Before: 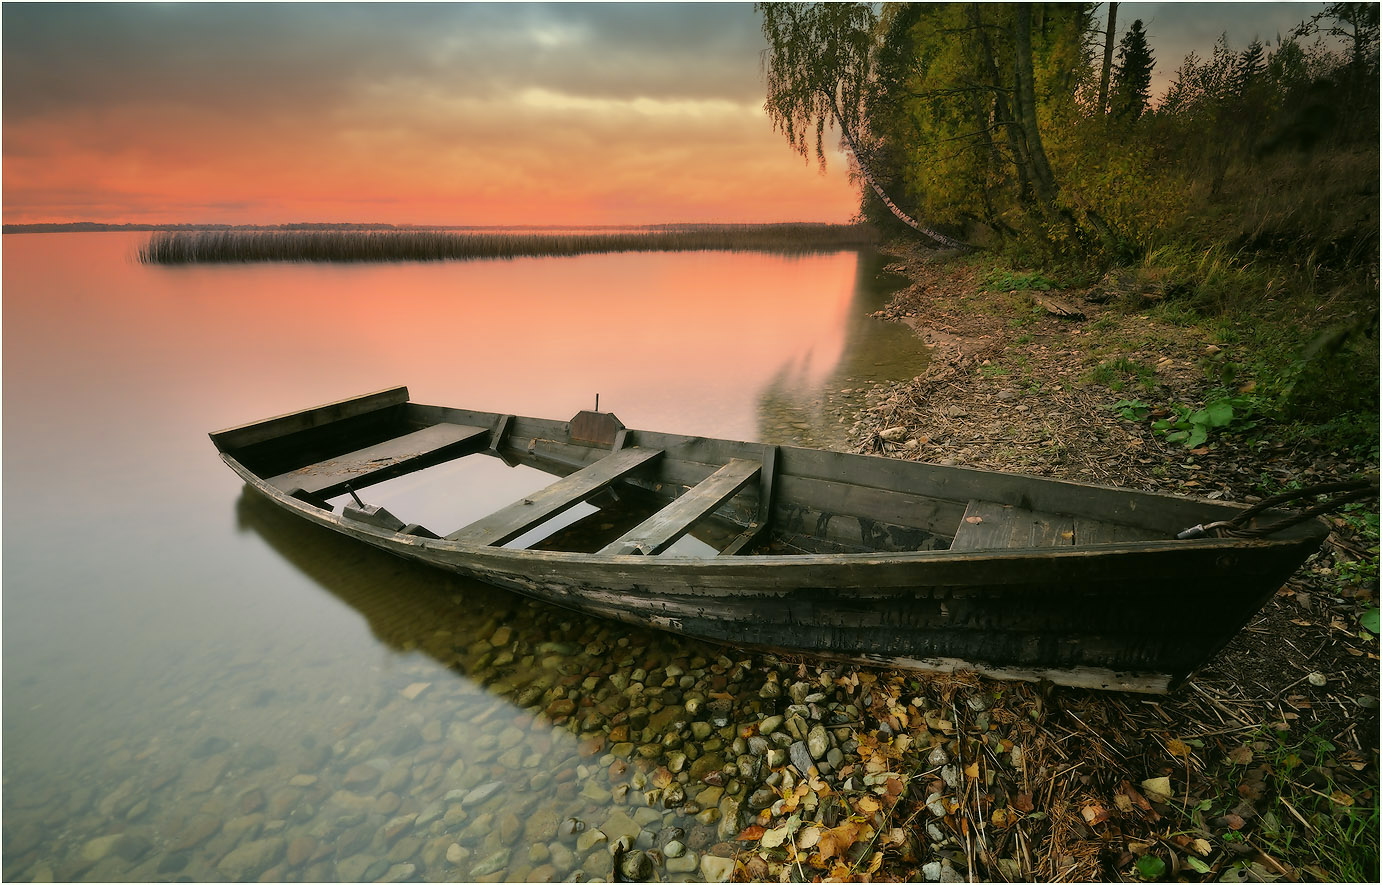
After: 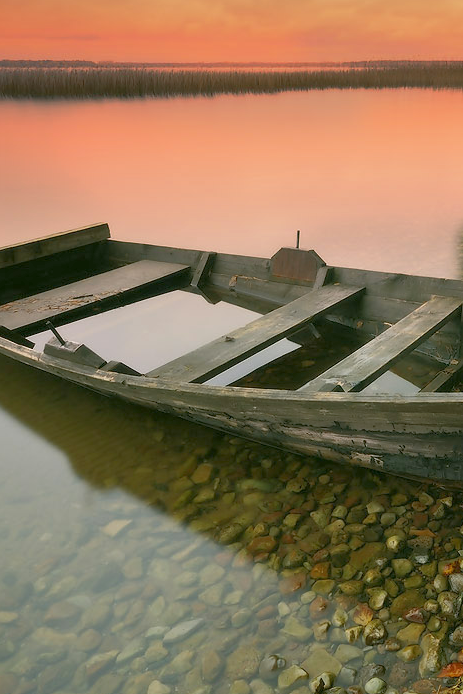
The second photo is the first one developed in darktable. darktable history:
crop and rotate: left 21.77%, top 18.528%, right 44.676%, bottom 2.997%
rgb curve: curves: ch0 [(0, 0) (0.072, 0.166) (0.217, 0.293) (0.414, 0.42) (1, 1)], compensate middle gray true, preserve colors basic power
